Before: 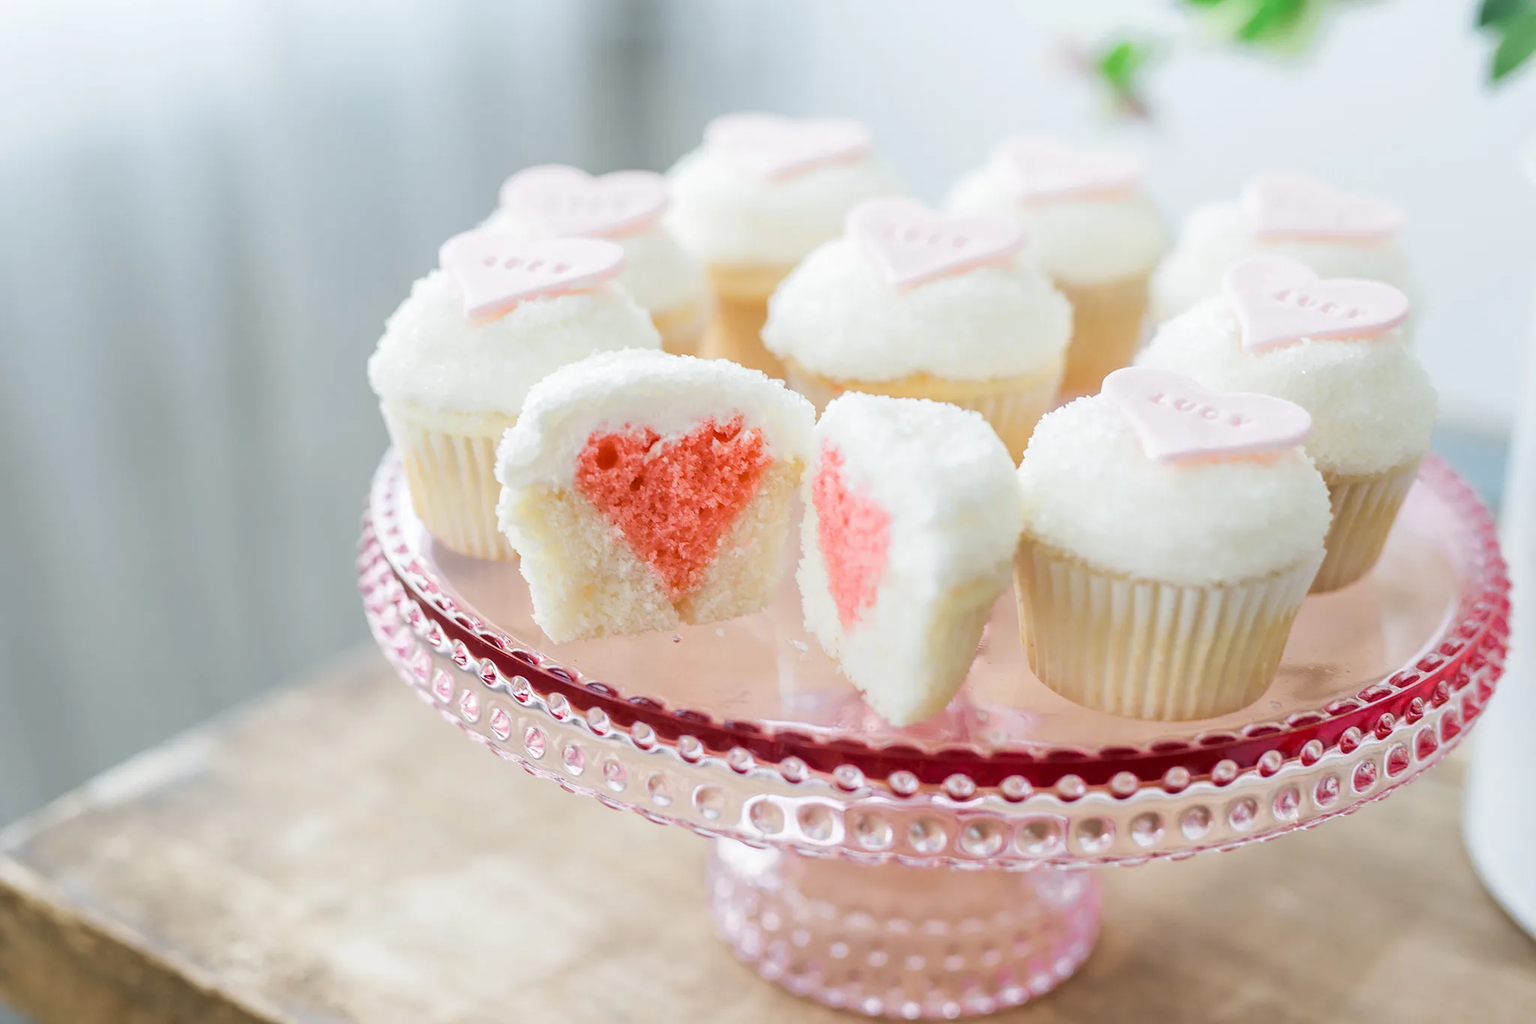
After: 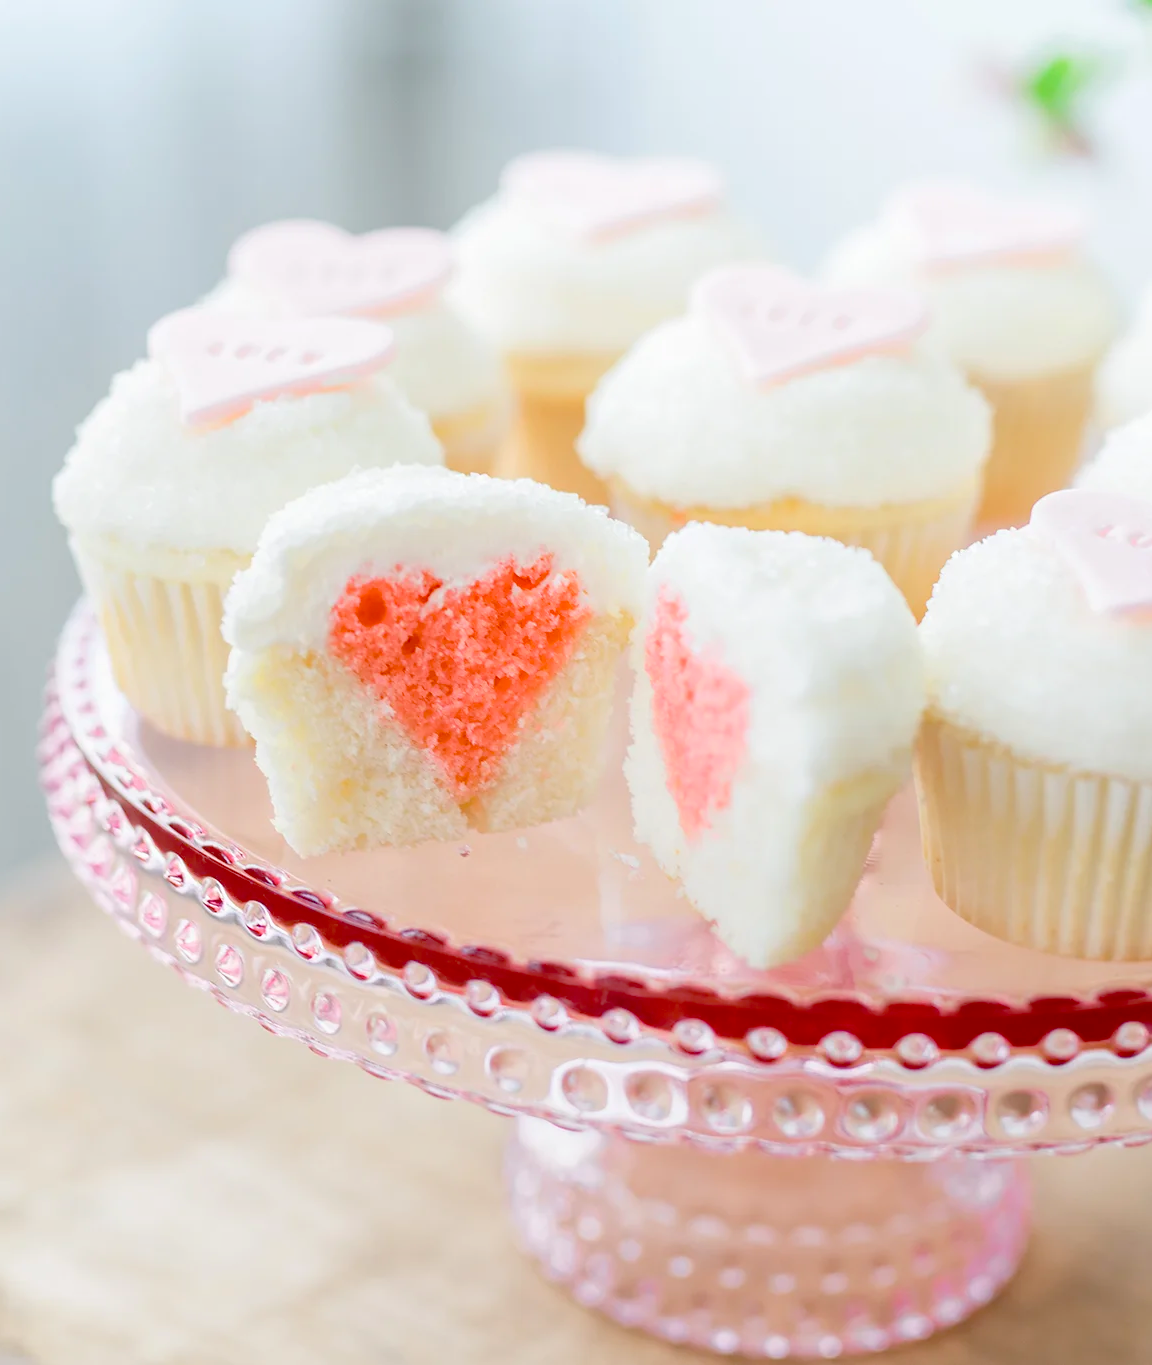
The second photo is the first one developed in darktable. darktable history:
exposure: black level correction 0.023, exposure 0.183 EV, compensate highlight preservation false
local contrast: detail 71%
crop: left 21.398%, right 22.341%
